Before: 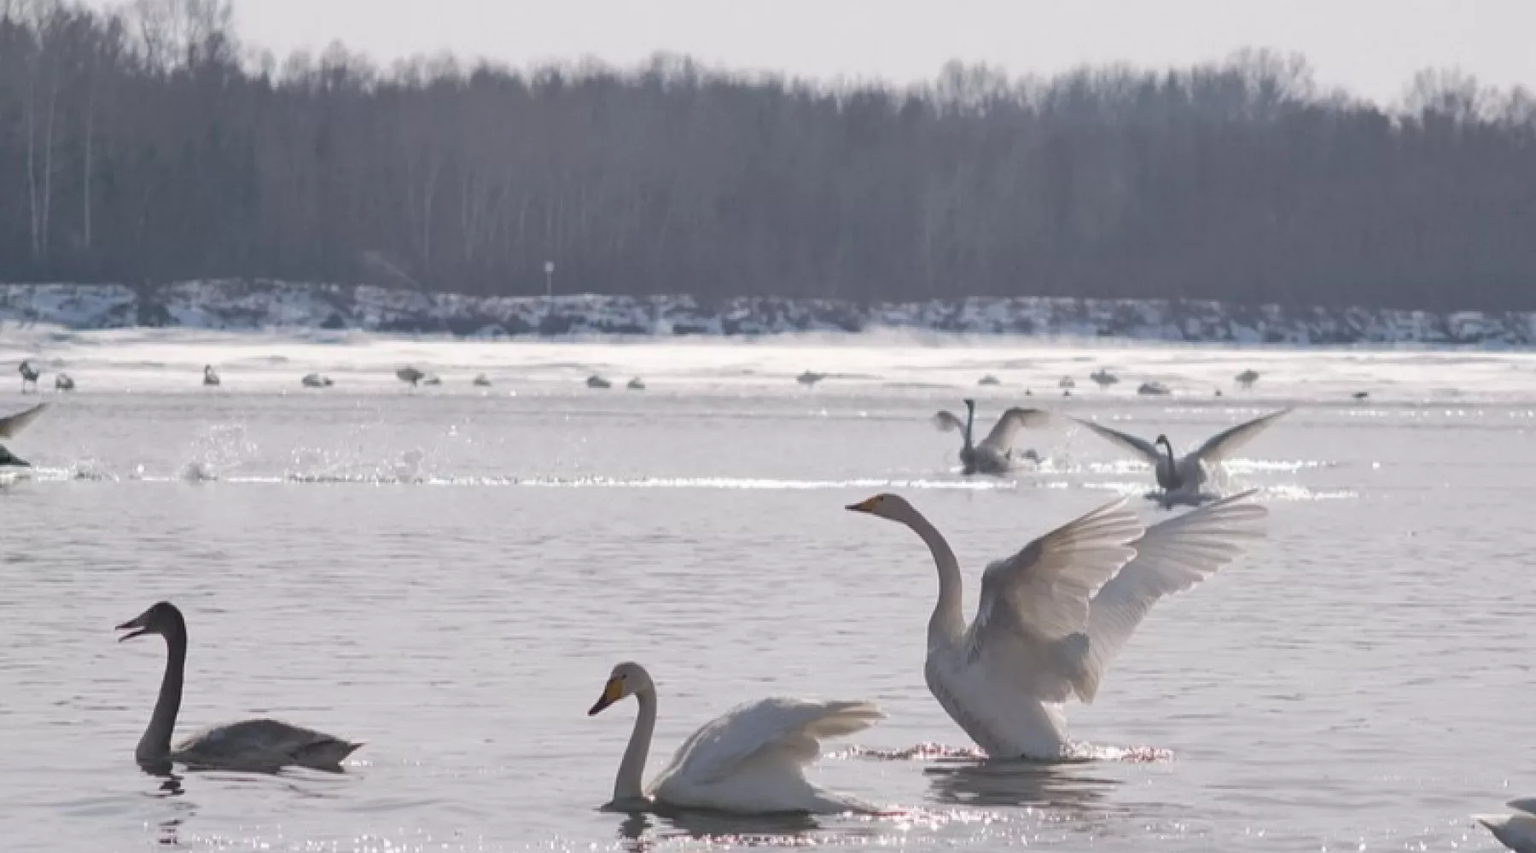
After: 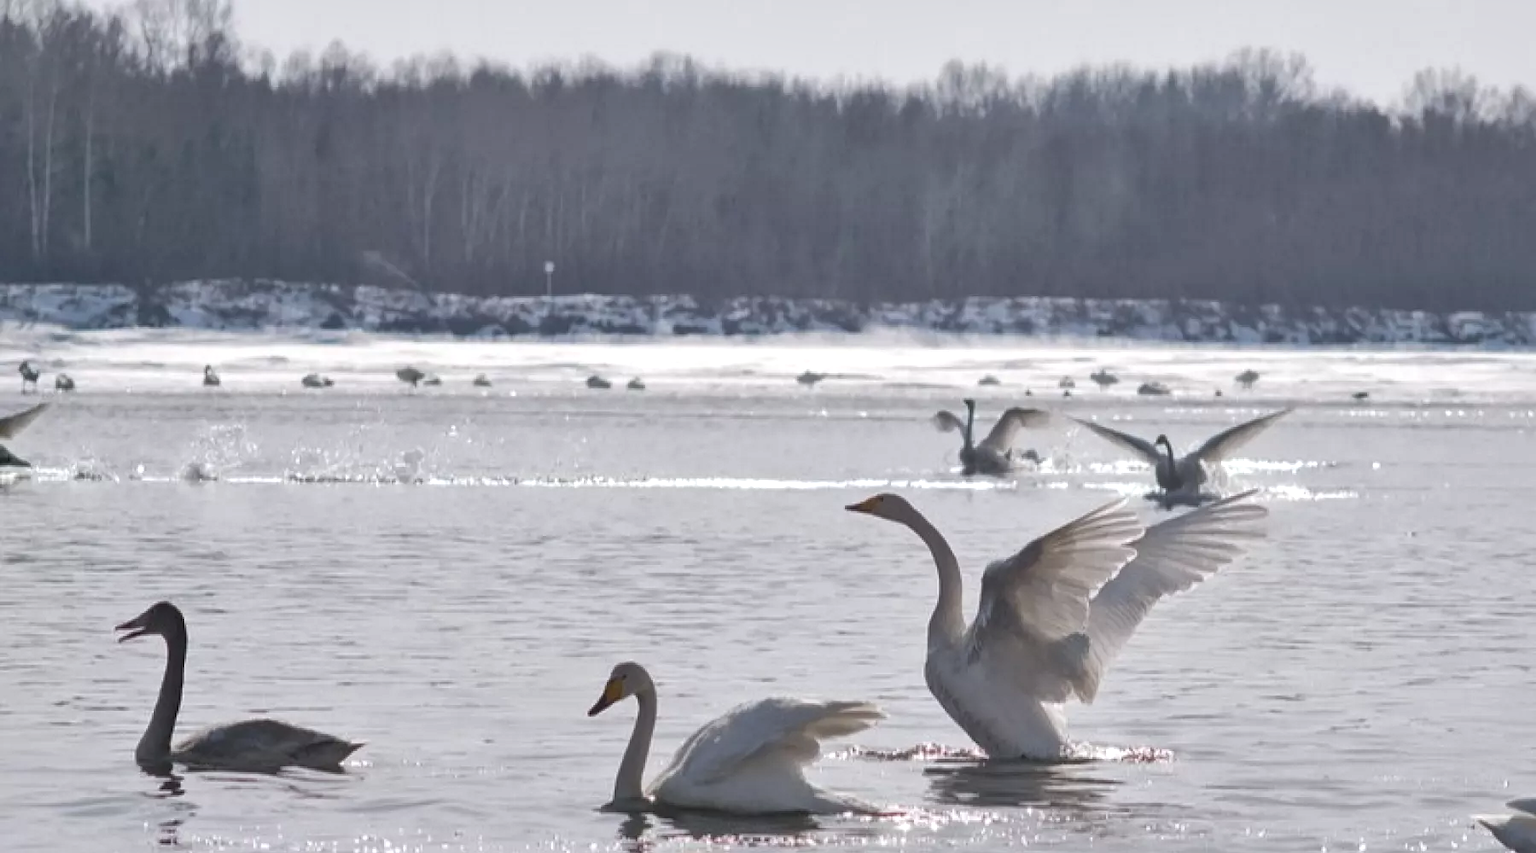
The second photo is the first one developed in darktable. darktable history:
white balance: red 0.986, blue 1.01
local contrast: mode bilateral grid, contrast 20, coarseness 50, detail 159%, midtone range 0.2
